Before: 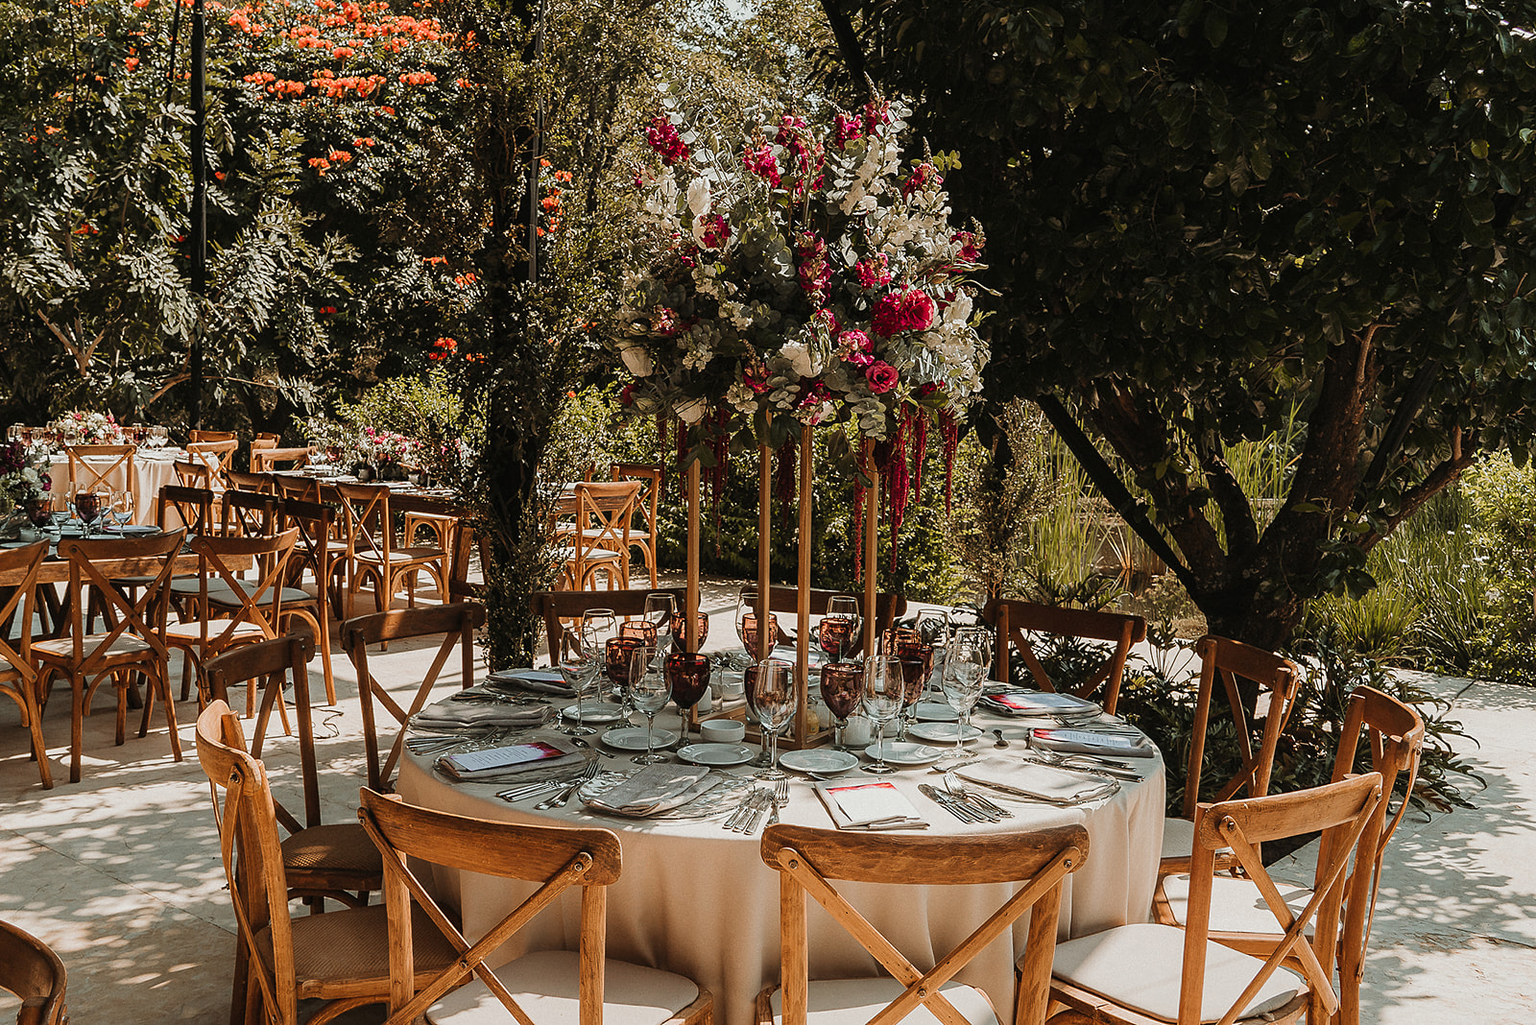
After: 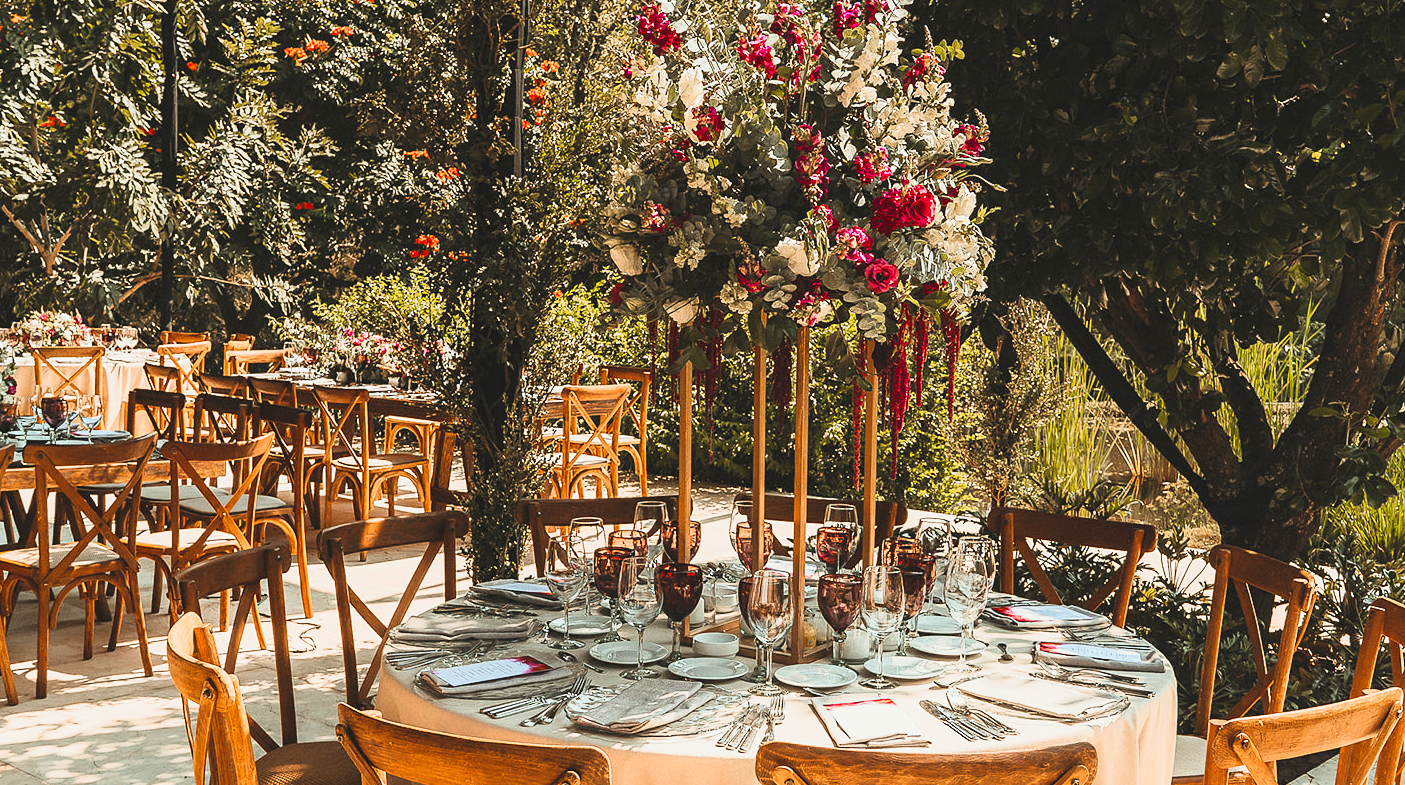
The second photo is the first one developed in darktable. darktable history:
crop and rotate: left 2.358%, top 10.99%, right 9.769%, bottom 15.466%
color balance rgb: global offset › luminance 0.484%, perceptual saturation grading › global saturation 5.866%, global vibrance 7.279%, saturation formula JzAzBz (2021)
exposure: exposure 0.601 EV, compensate highlight preservation false
base curve: curves: ch0 [(0, 0) (0.088, 0.125) (0.176, 0.251) (0.354, 0.501) (0.613, 0.749) (1, 0.877)]
